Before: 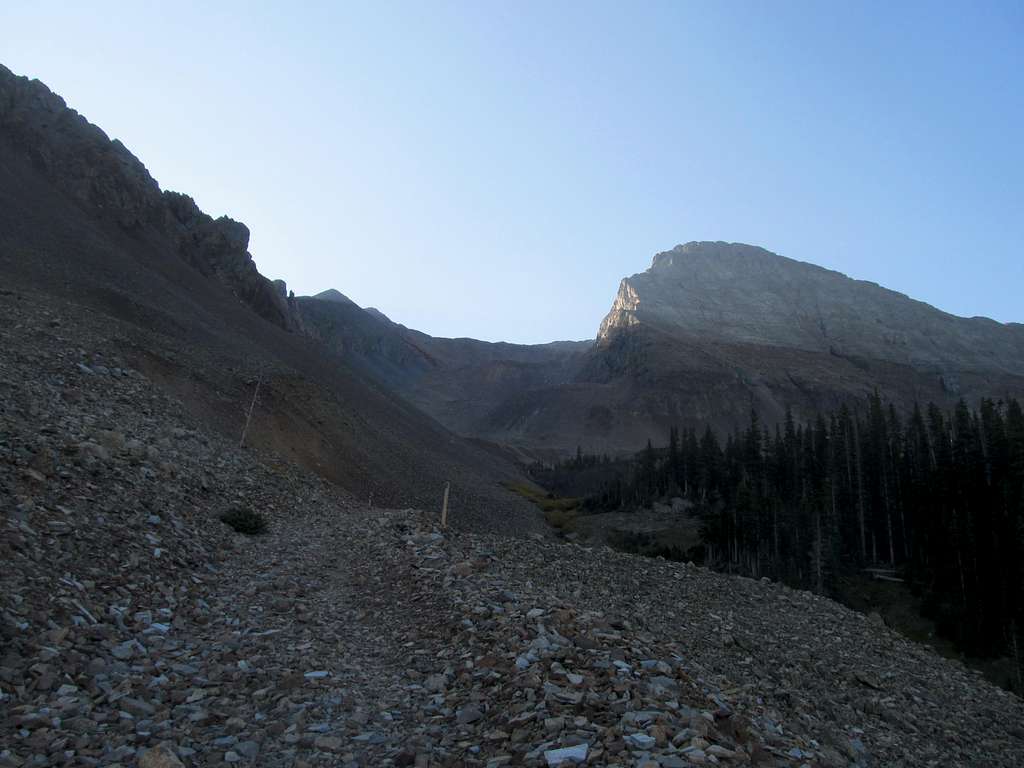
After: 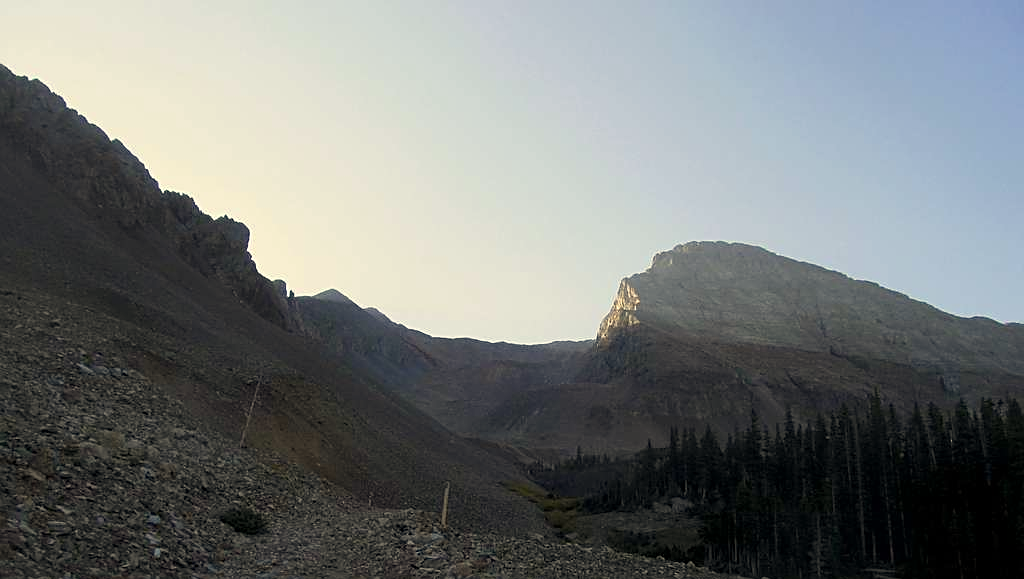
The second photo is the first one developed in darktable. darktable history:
sharpen: on, module defaults
crop: bottom 24.594%
color correction: highlights a* 2.66, highlights b* 23.1
